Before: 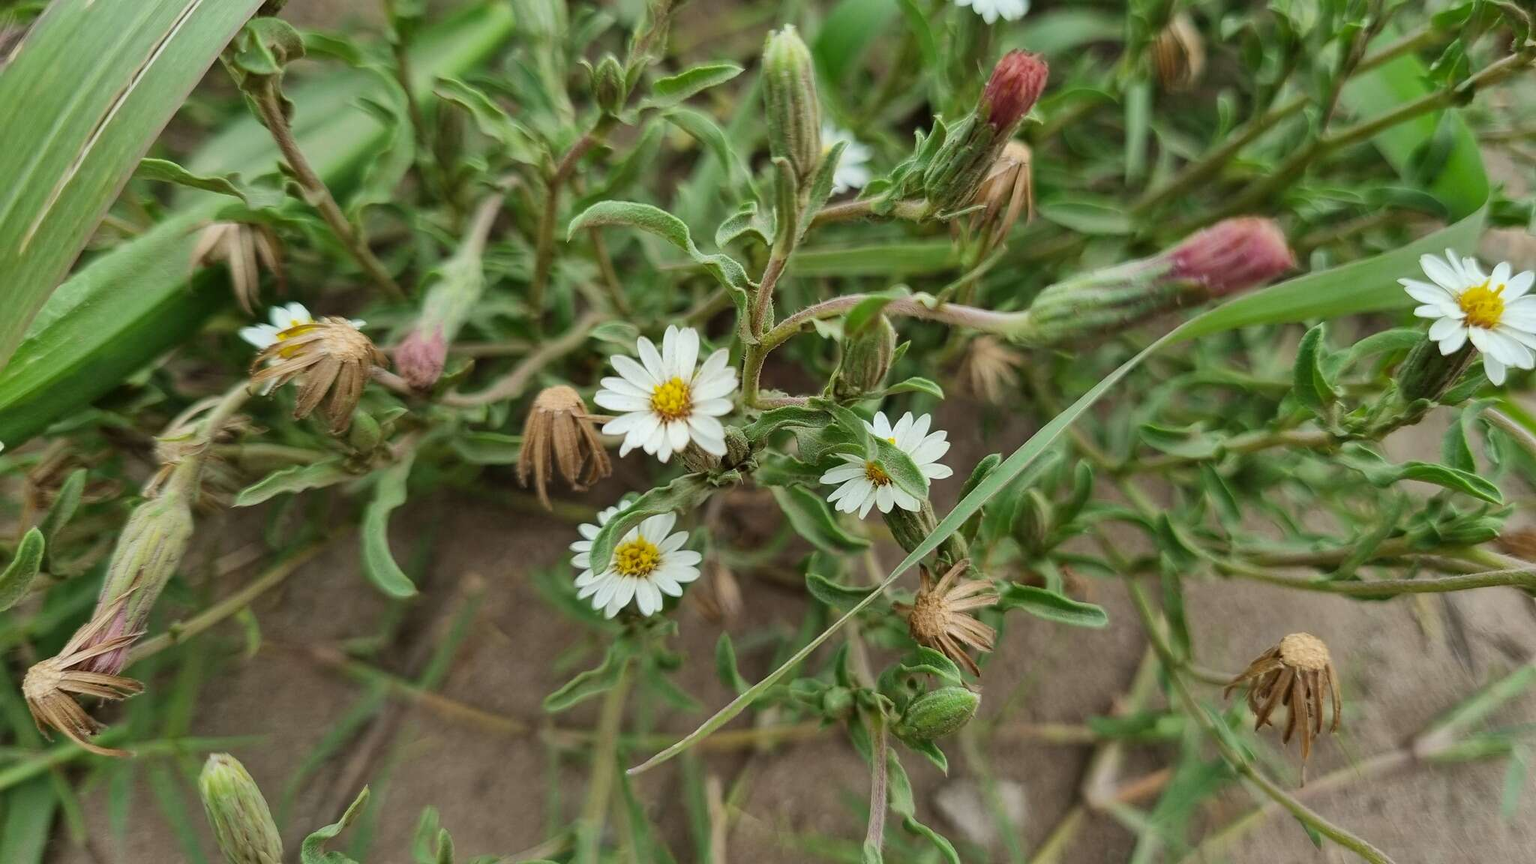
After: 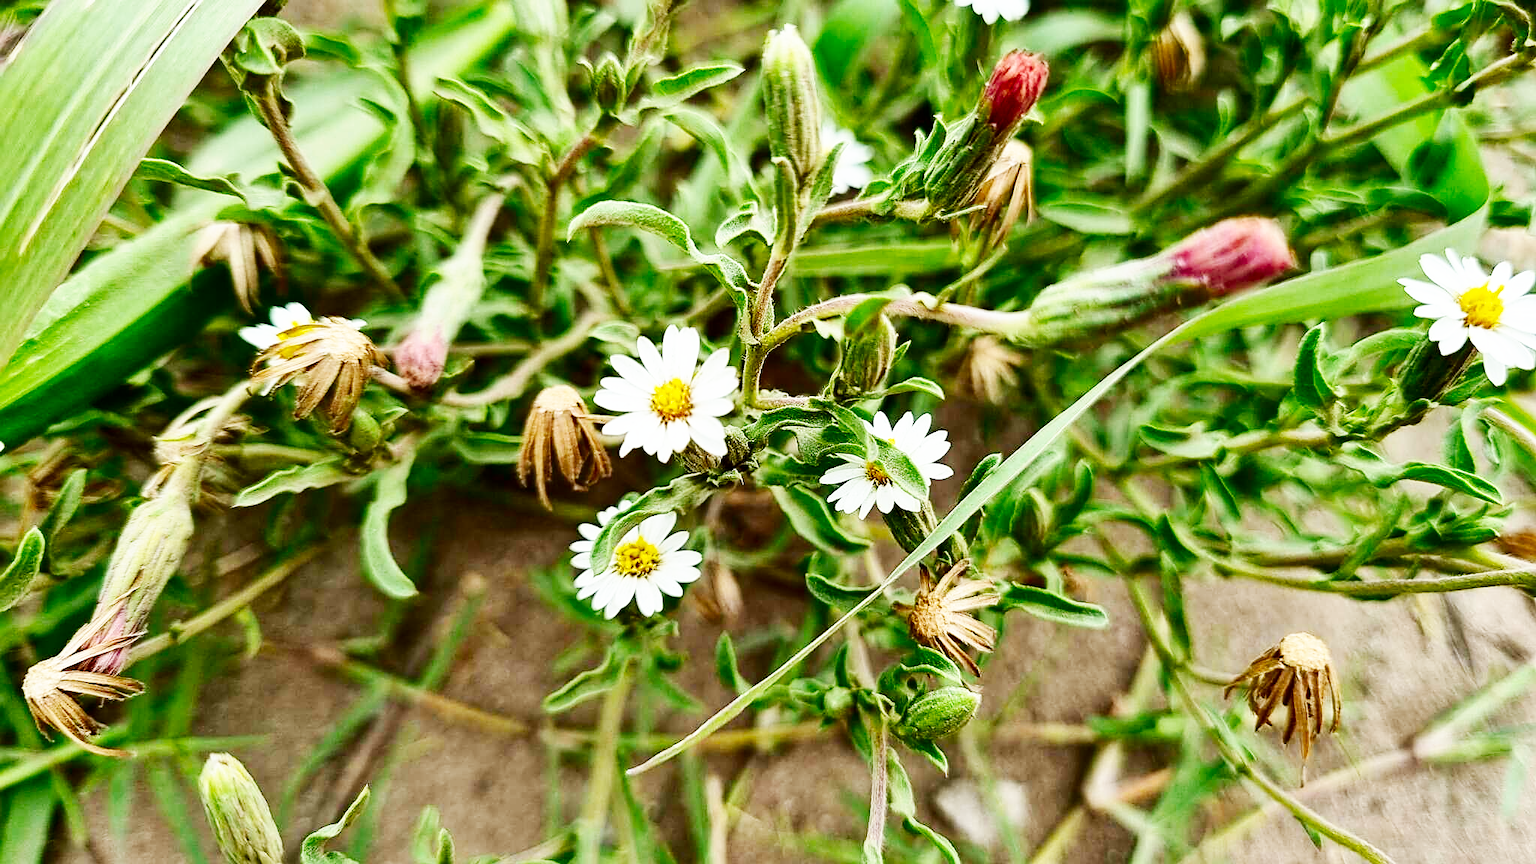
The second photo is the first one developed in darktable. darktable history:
sharpen: on, module defaults
exposure: exposure 0.208 EV, compensate exposure bias true, compensate highlight preservation false
base curve: curves: ch0 [(0, 0) (0.007, 0.004) (0.027, 0.03) (0.046, 0.07) (0.207, 0.54) (0.442, 0.872) (0.673, 0.972) (1, 1)], preserve colors none
contrast brightness saturation: contrast 0.097, brightness -0.264, saturation 0.144
